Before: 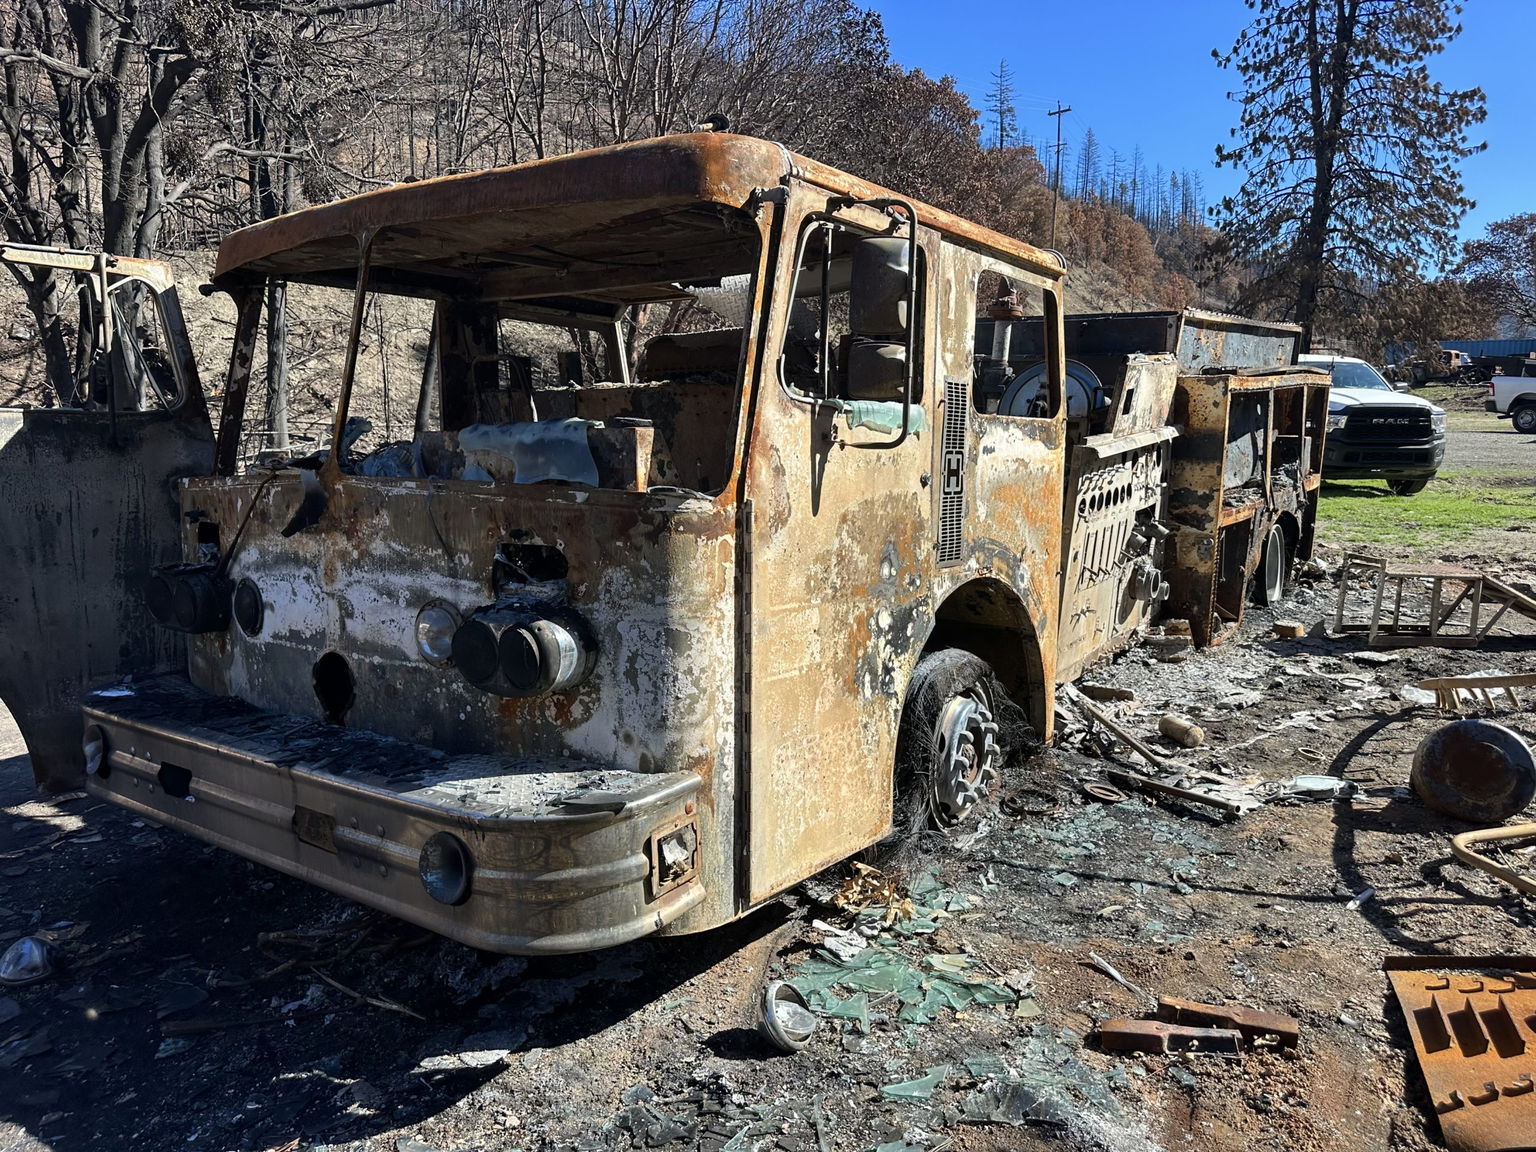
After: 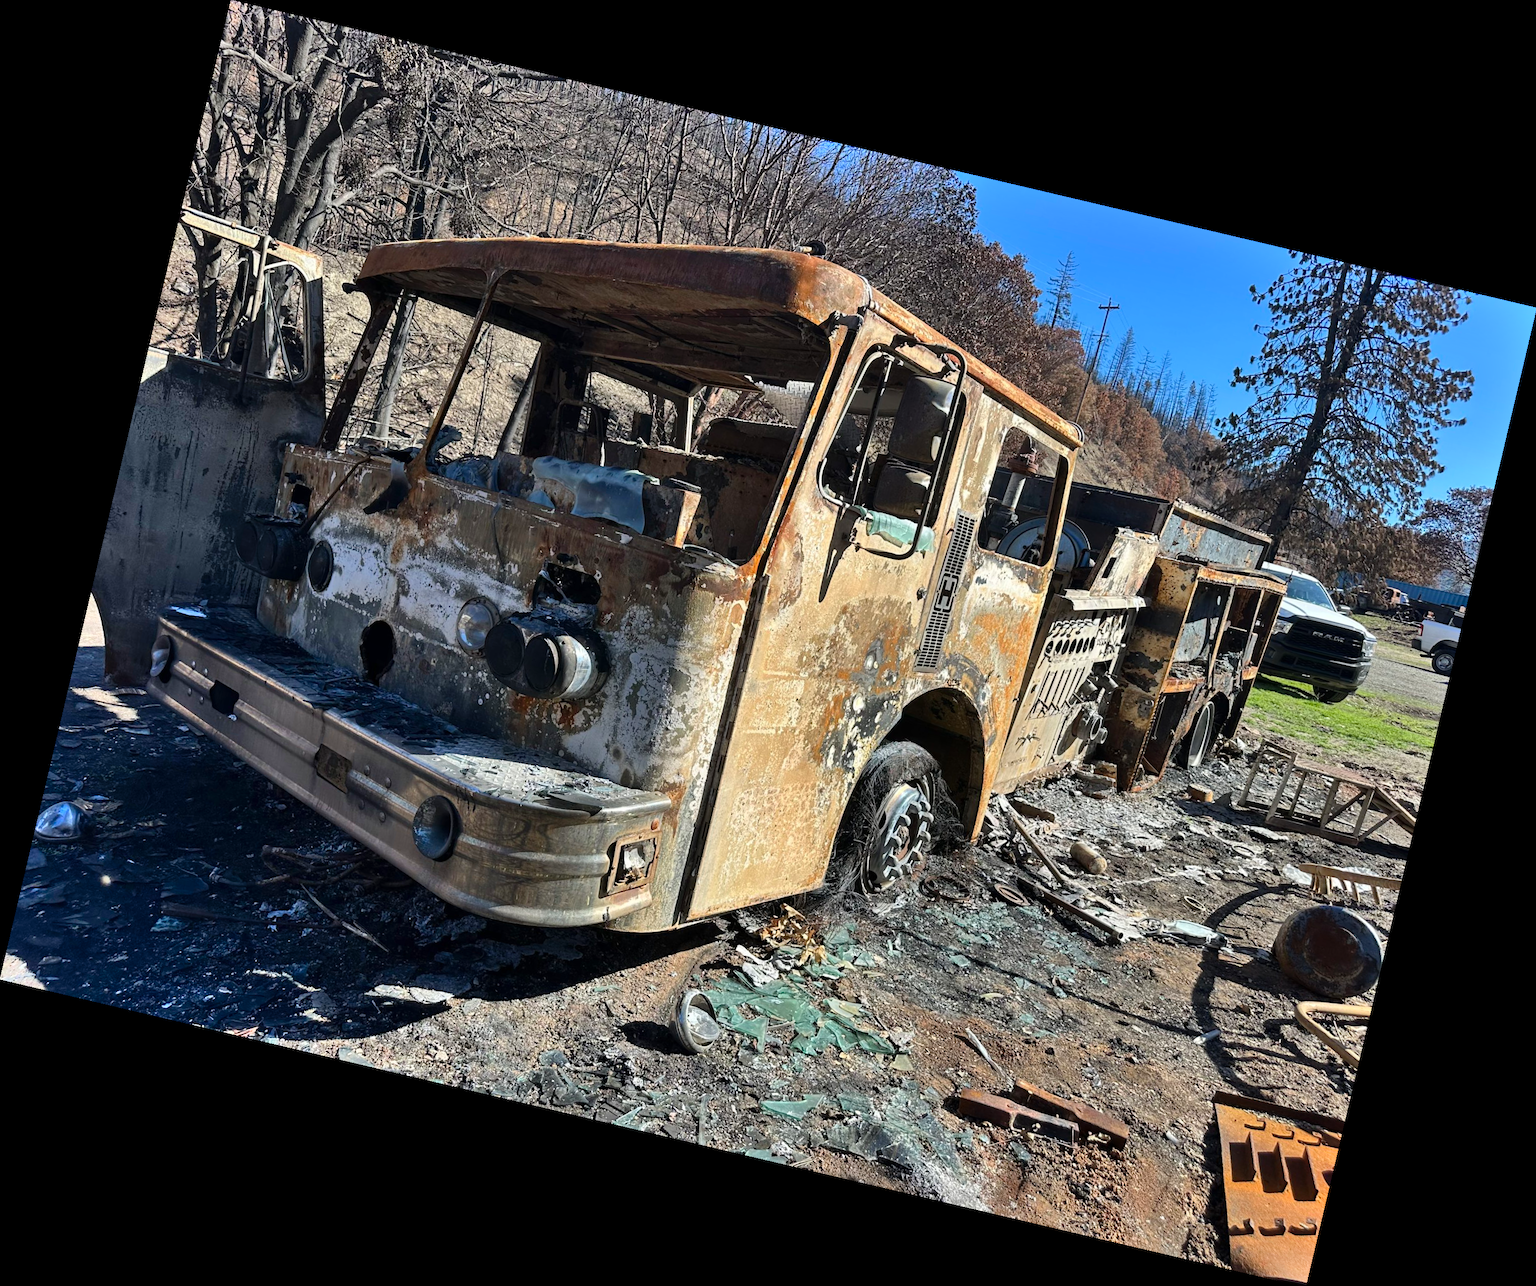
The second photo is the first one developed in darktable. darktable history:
shadows and highlights: shadows 49, highlights -41, soften with gaussian
rotate and perspective: rotation 13.27°, automatic cropping off
